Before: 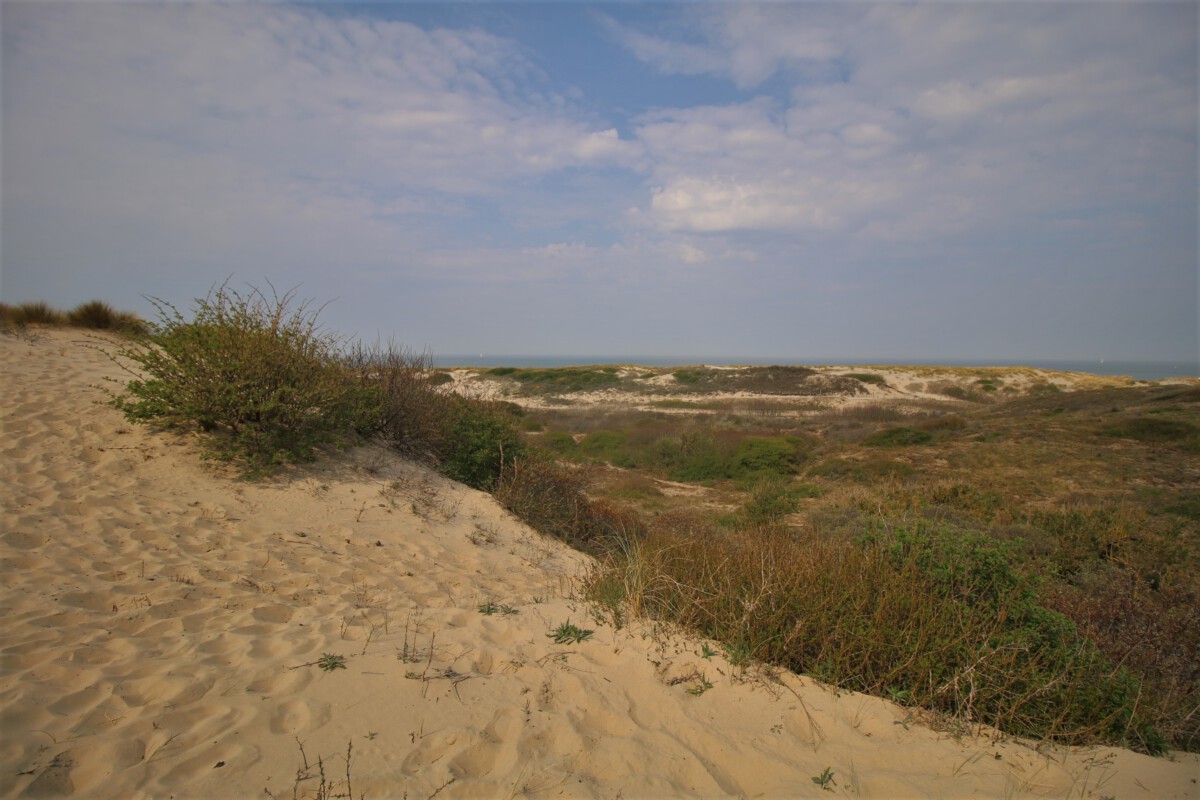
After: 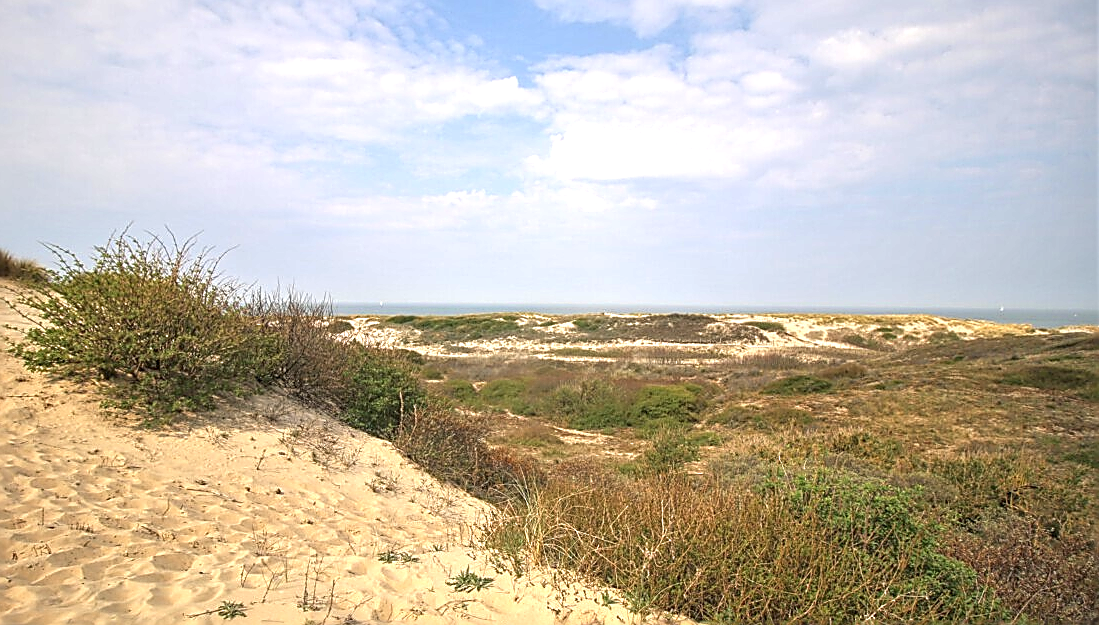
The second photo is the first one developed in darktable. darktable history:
exposure: black level correction 0, exposure 1.404 EV, compensate exposure bias true, compensate highlight preservation false
sharpen: radius 1.689, amount 1.298
crop: left 8.384%, top 6.54%, bottom 15.307%
contrast brightness saturation: saturation -0.059
local contrast: on, module defaults
